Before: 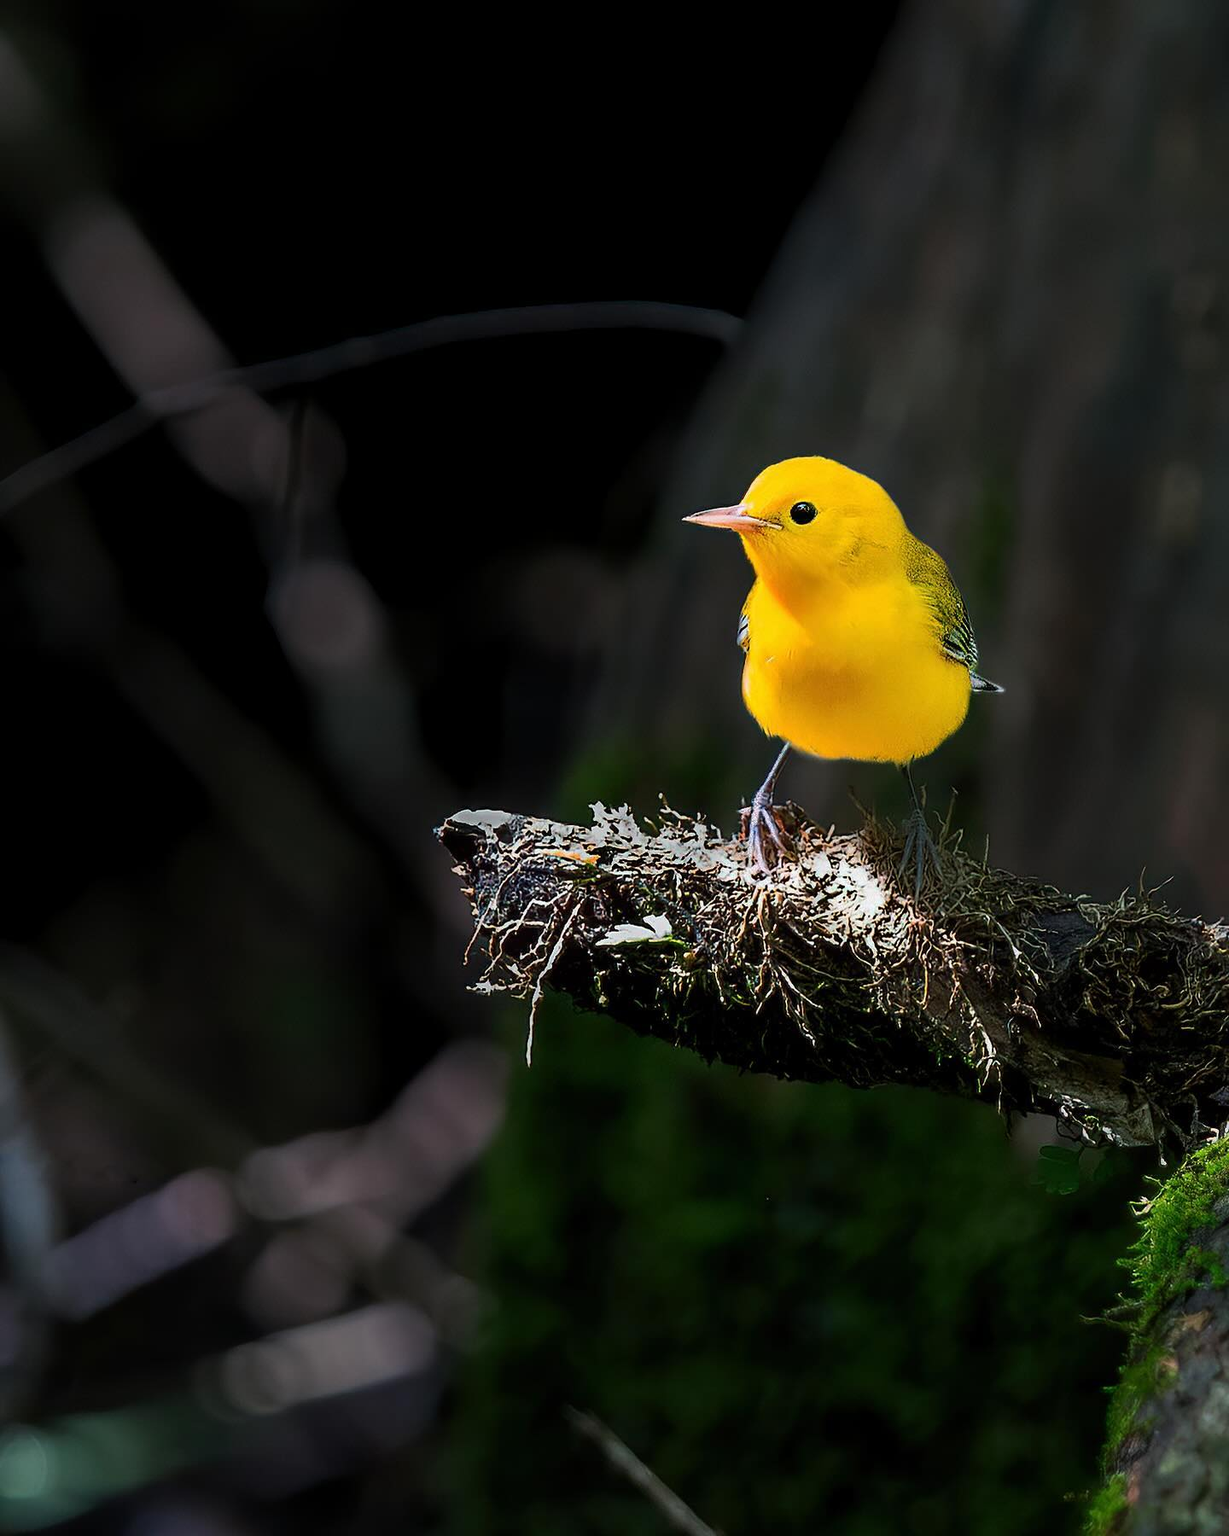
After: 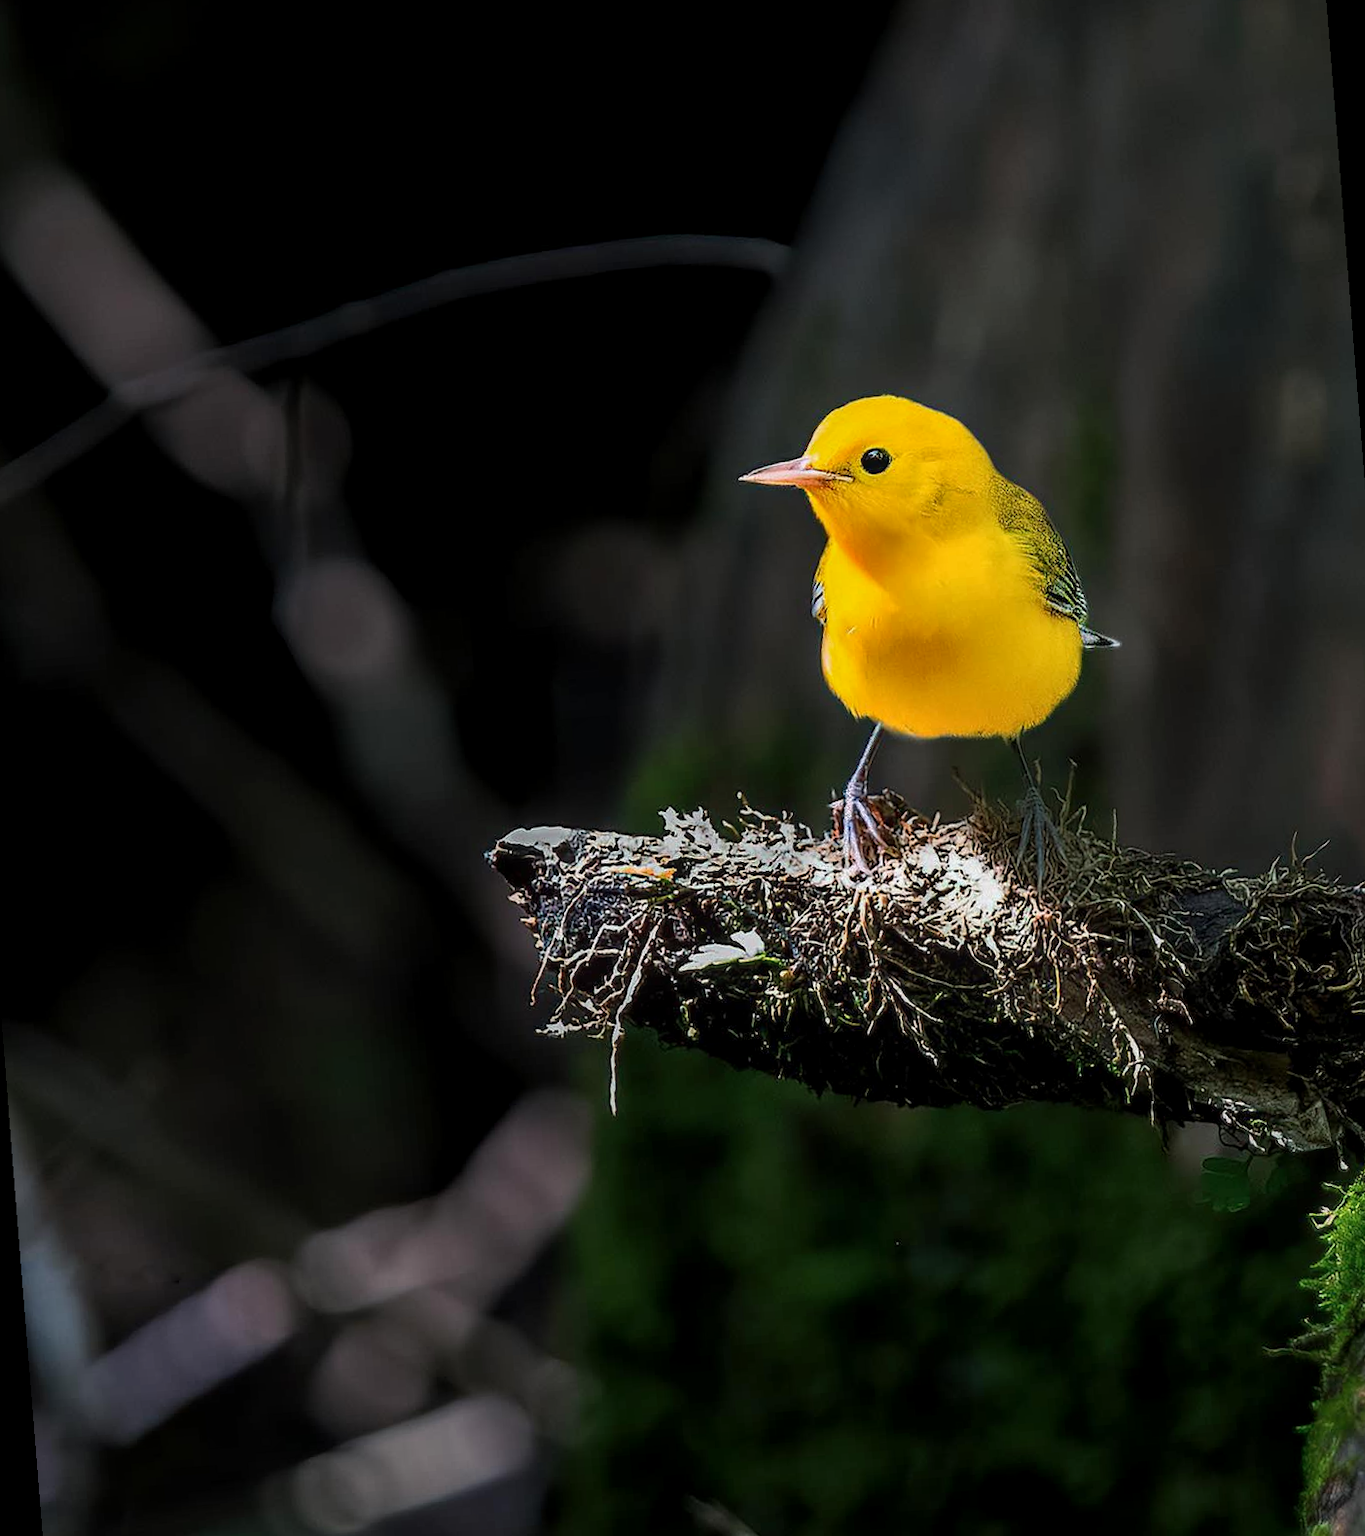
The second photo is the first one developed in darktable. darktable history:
local contrast: on, module defaults
rotate and perspective: rotation -4.57°, crop left 0.054, crop right 0.944, crop top 0.087, crop bottom 0.914
